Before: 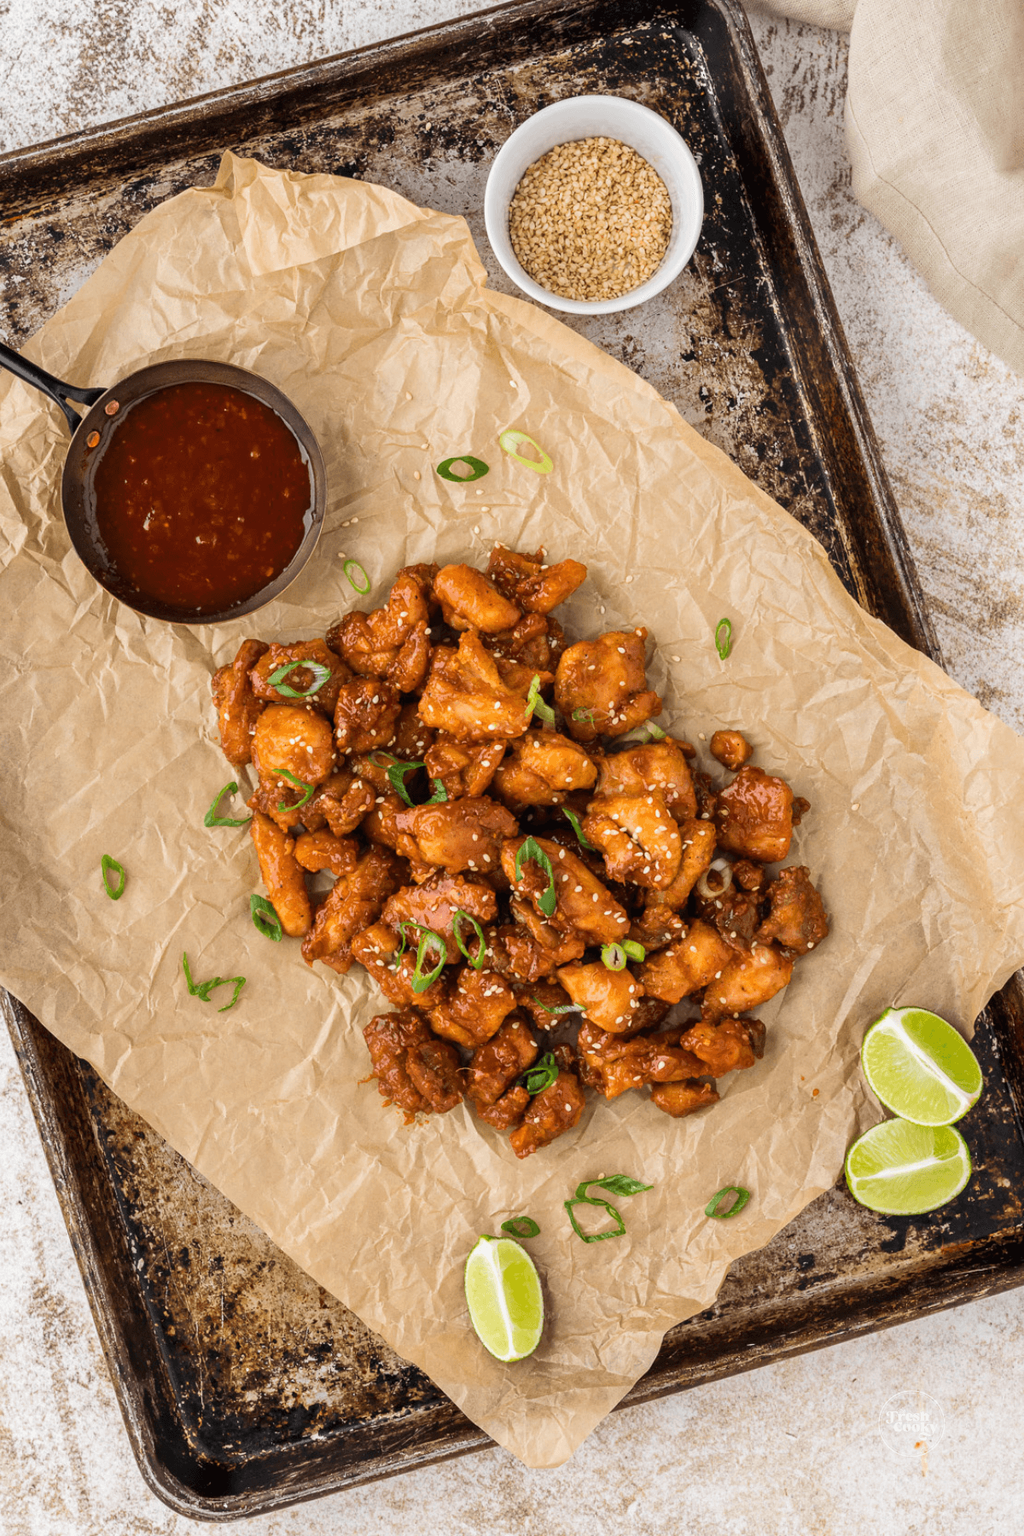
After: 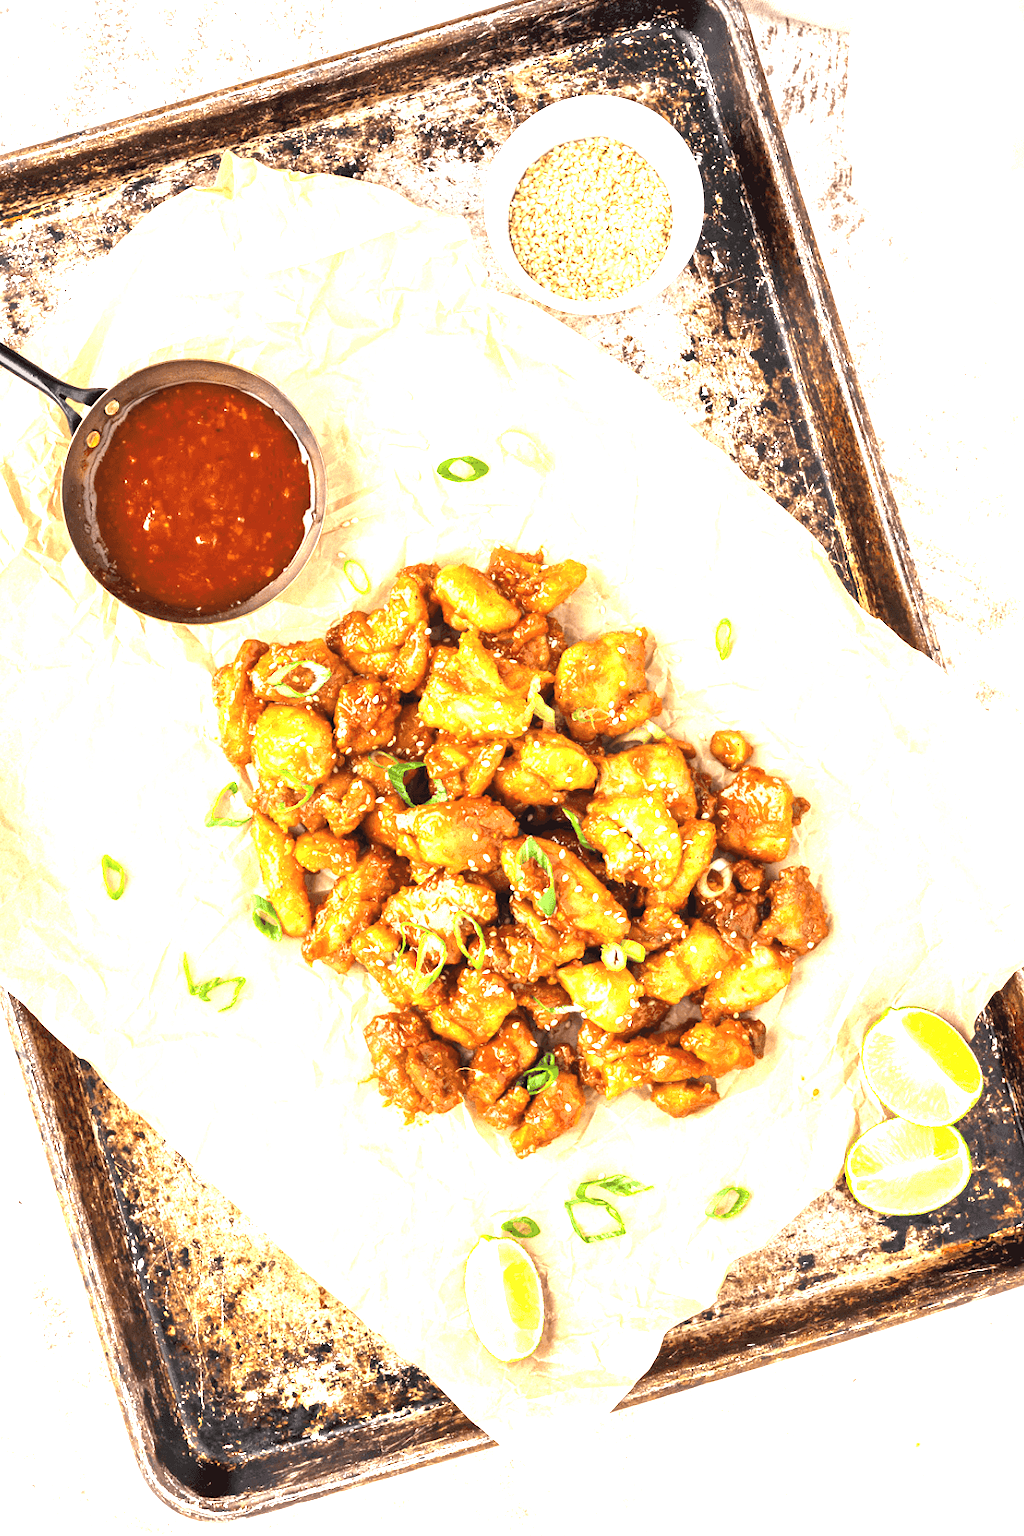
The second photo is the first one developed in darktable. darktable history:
exposure: exposure 2.273 EV, compensate exposure bias true, compensate highlight preservation false
